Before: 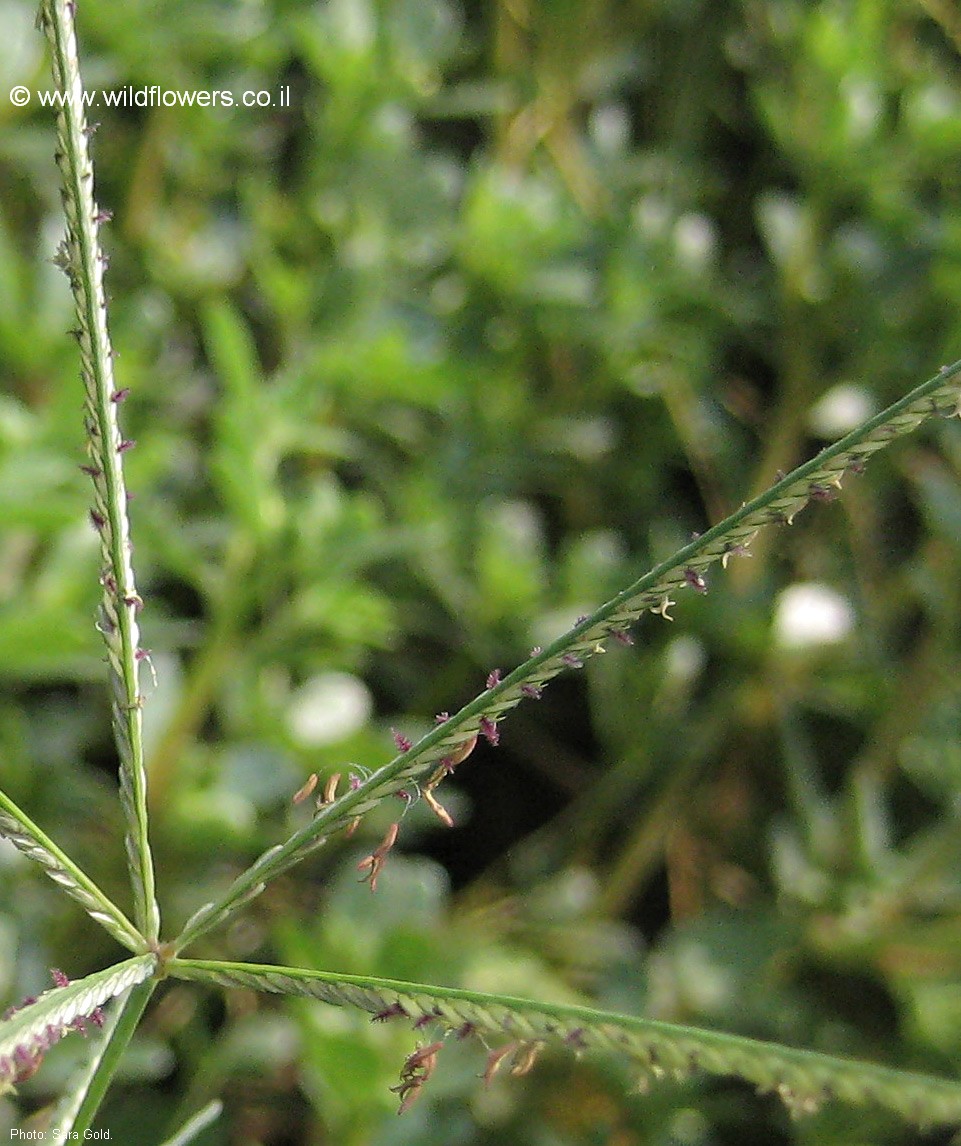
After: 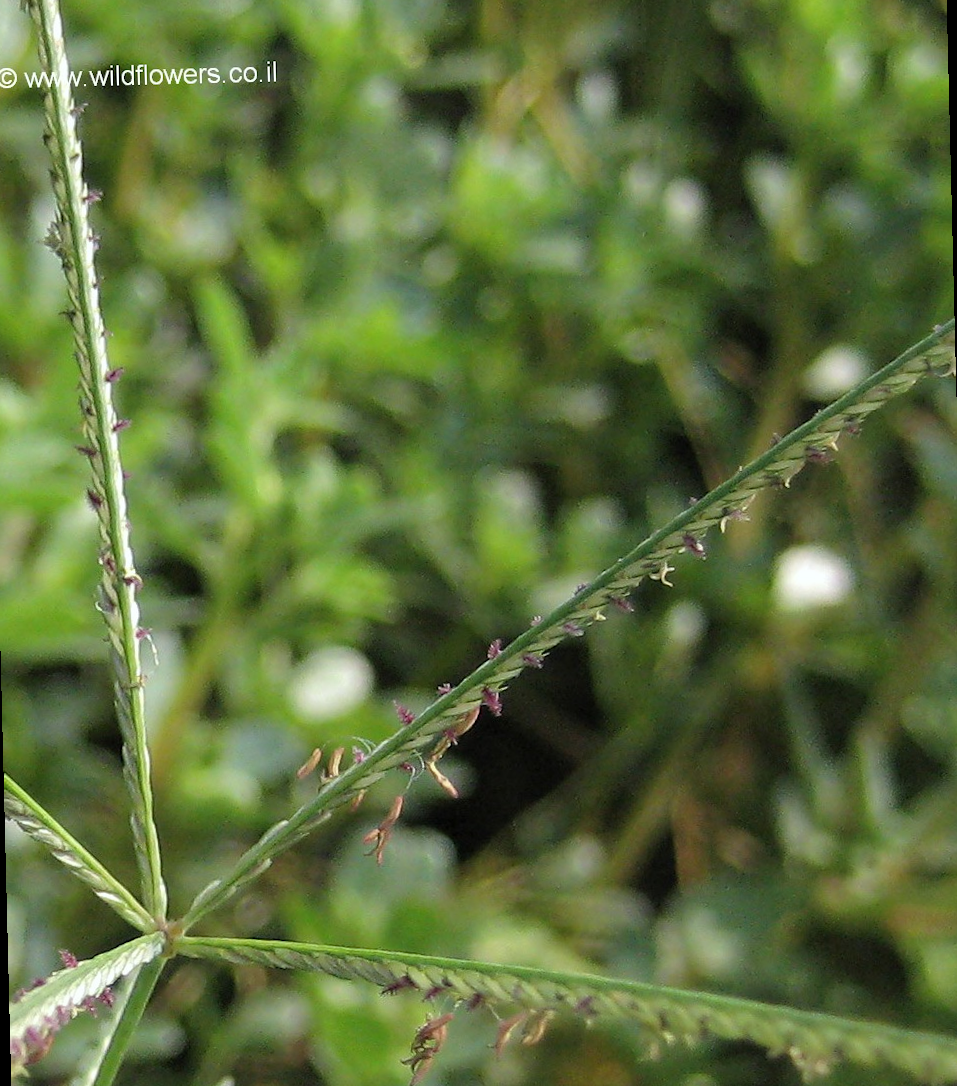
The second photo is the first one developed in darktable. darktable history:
white balance: red 0.978, blue 0.999
rotate and perspective: rotation -1.42°, crop left 0.016, crop right 0.984, crop top 0.035, crop bottom 0.965
